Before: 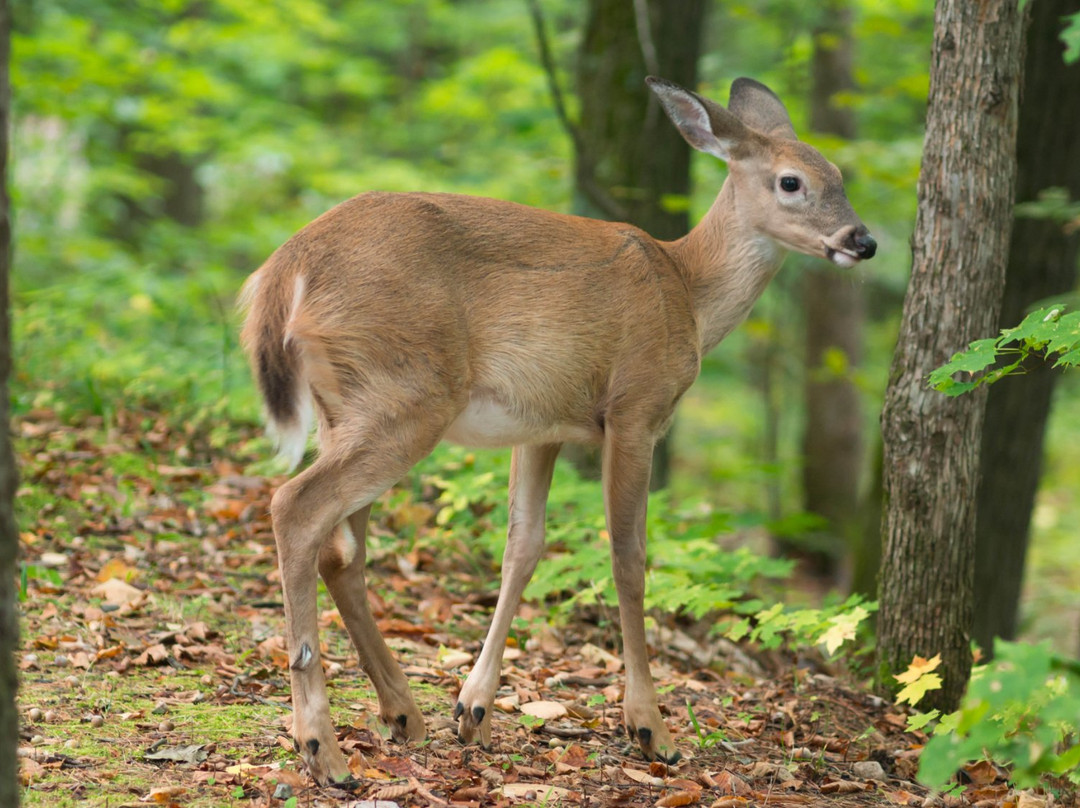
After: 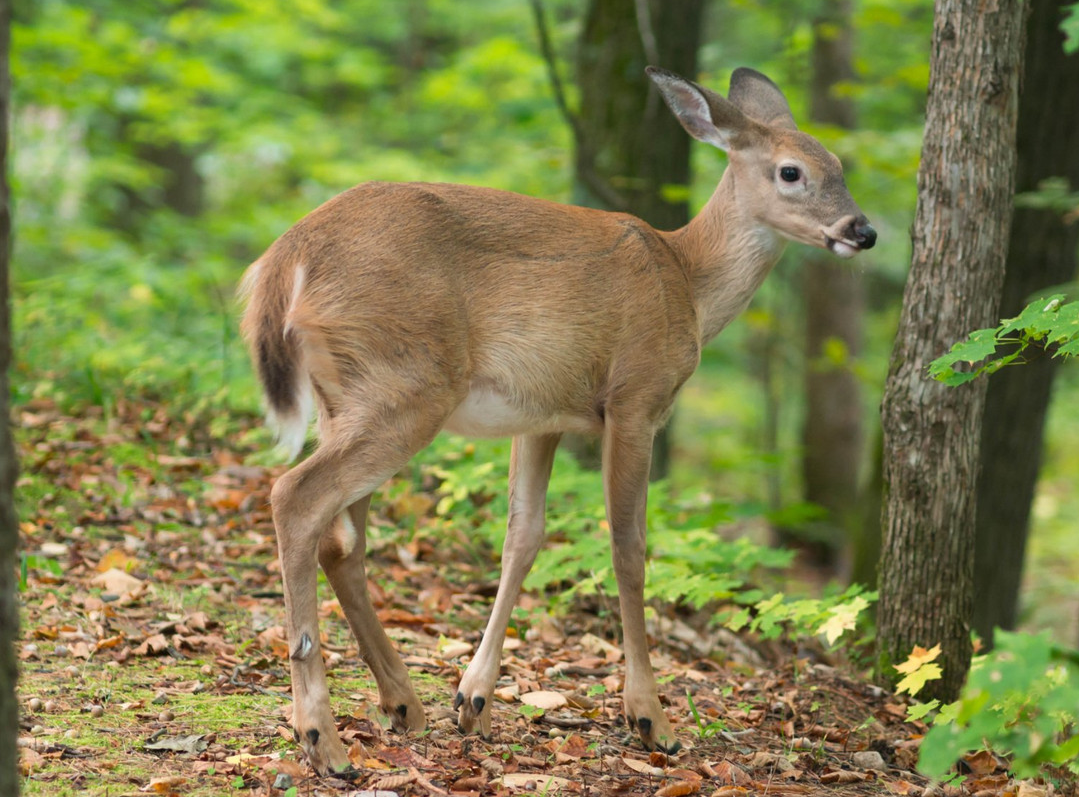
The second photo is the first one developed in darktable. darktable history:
crop: top 1.265%, right 0.078%
